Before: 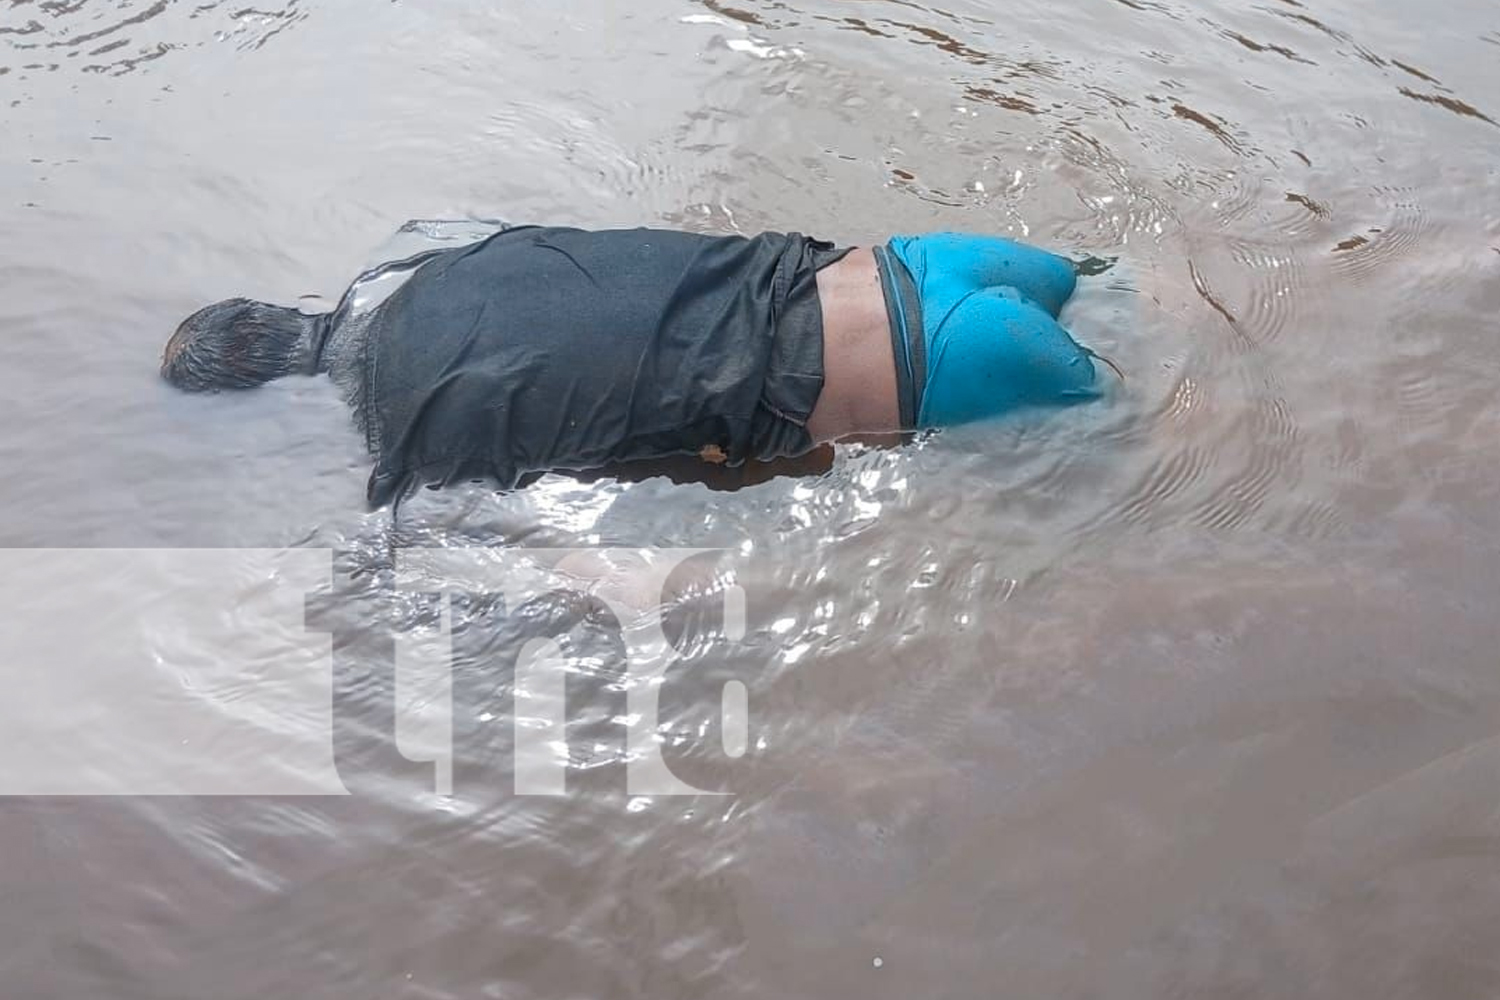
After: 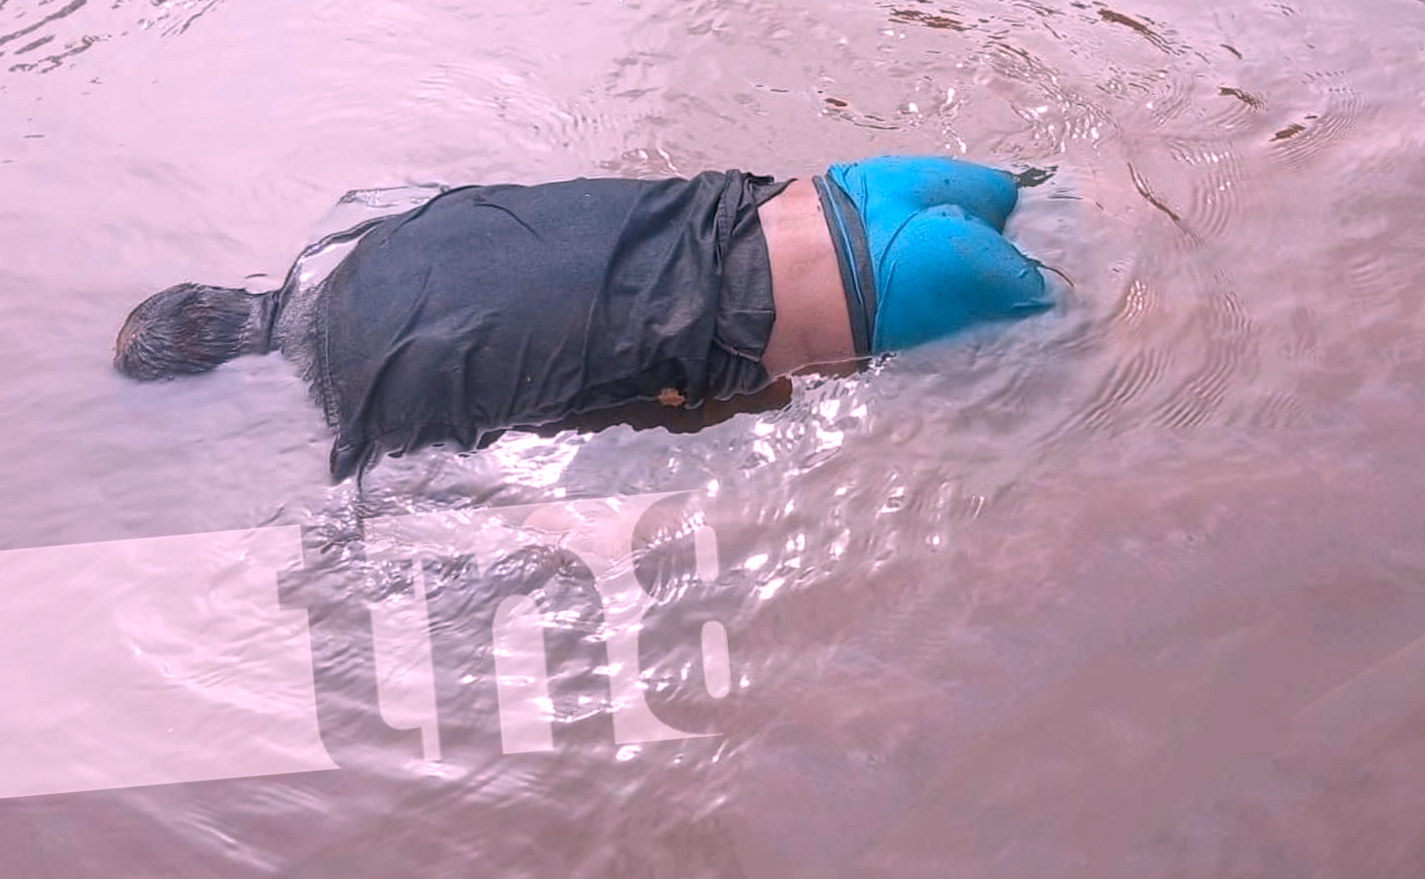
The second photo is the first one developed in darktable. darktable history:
white balance: red 1.188, blue 1.11
rotate and perspective: rotation -5°, crop left 0.05, crop right 0.952, crop top 0.11, crop bottom 0.89
